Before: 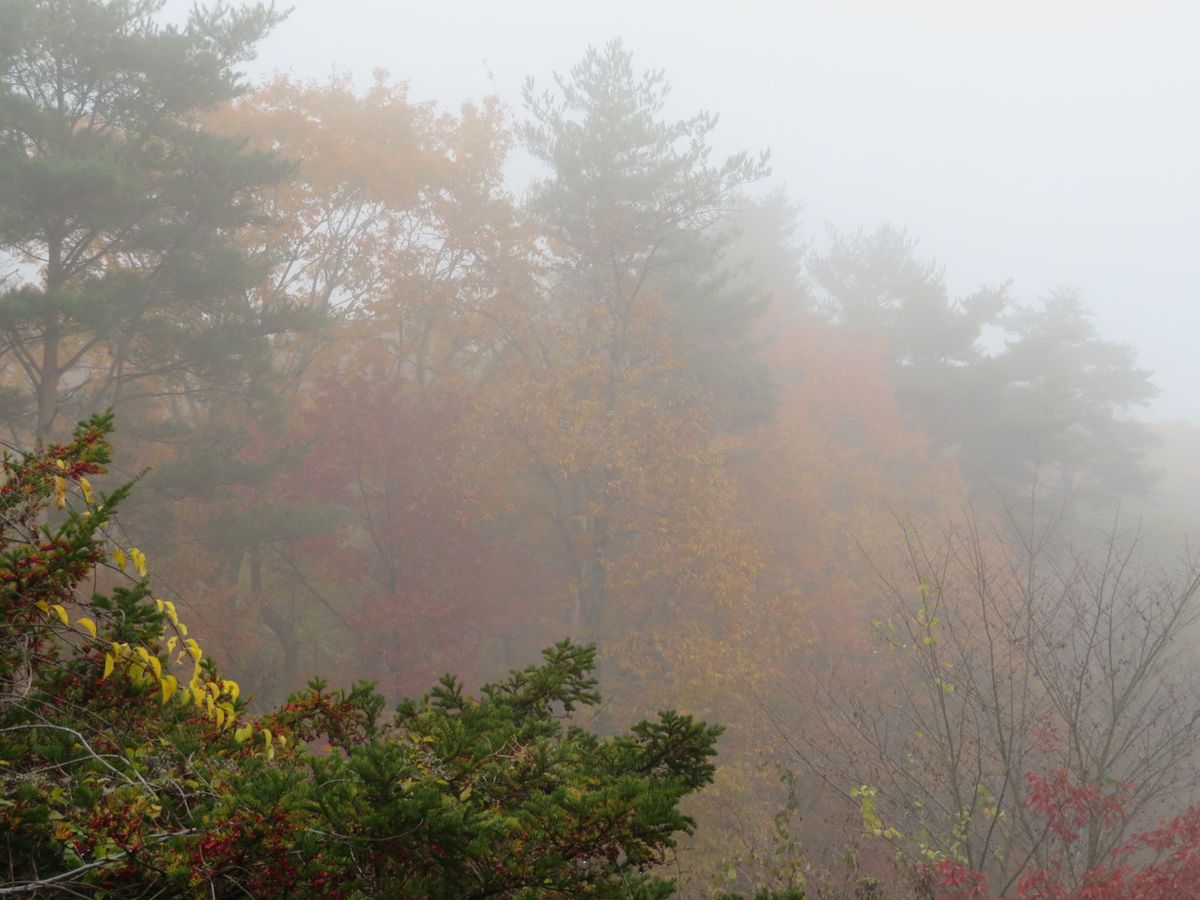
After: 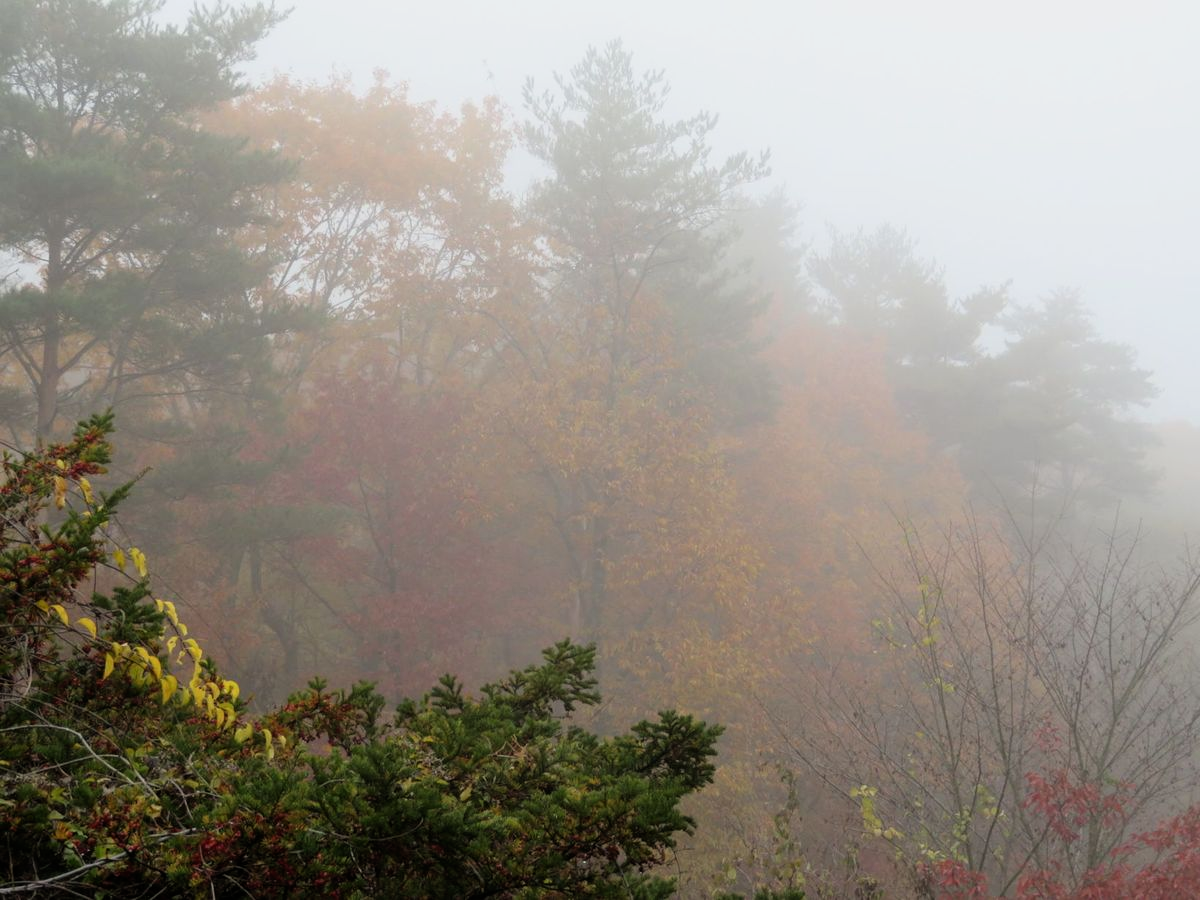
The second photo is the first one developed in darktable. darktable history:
filmic rgb: black relative exposure -12.9 EV, white relative exposure 2.82 EV, target black luminance 0%, hardness 8.56, latitude 69.67%, contrast 1.135, shadows ↔ highlights balance -0.934%, iterations of high-quality reconstruction 0
